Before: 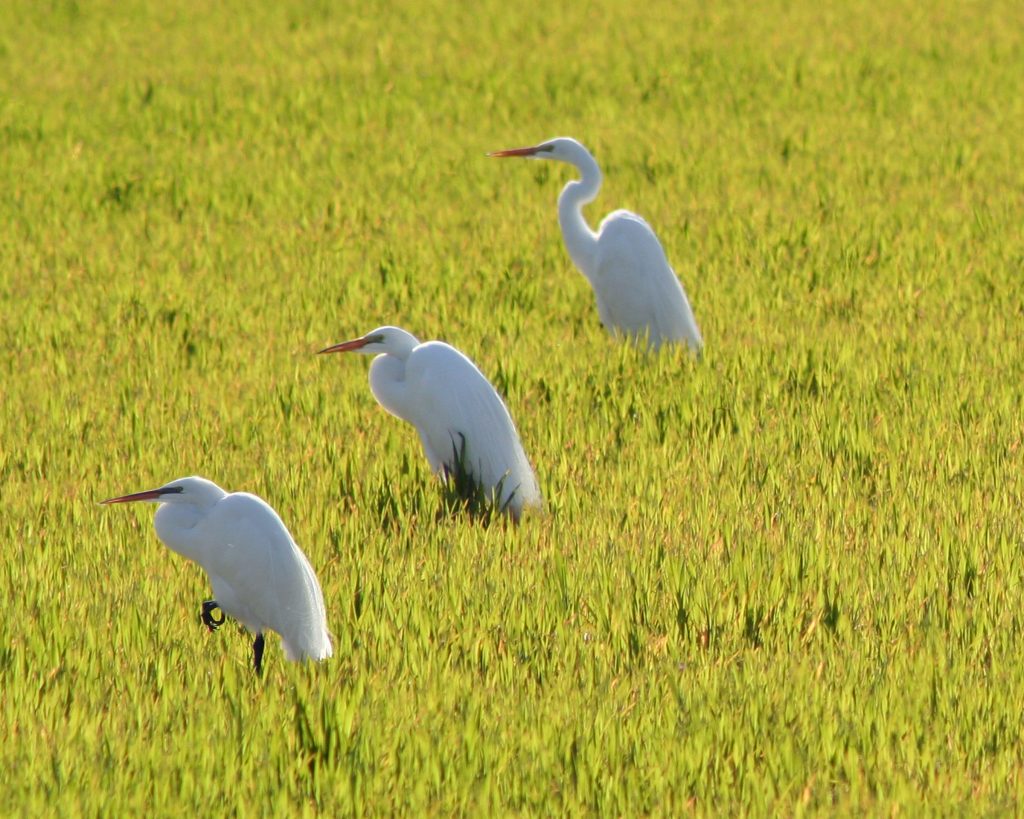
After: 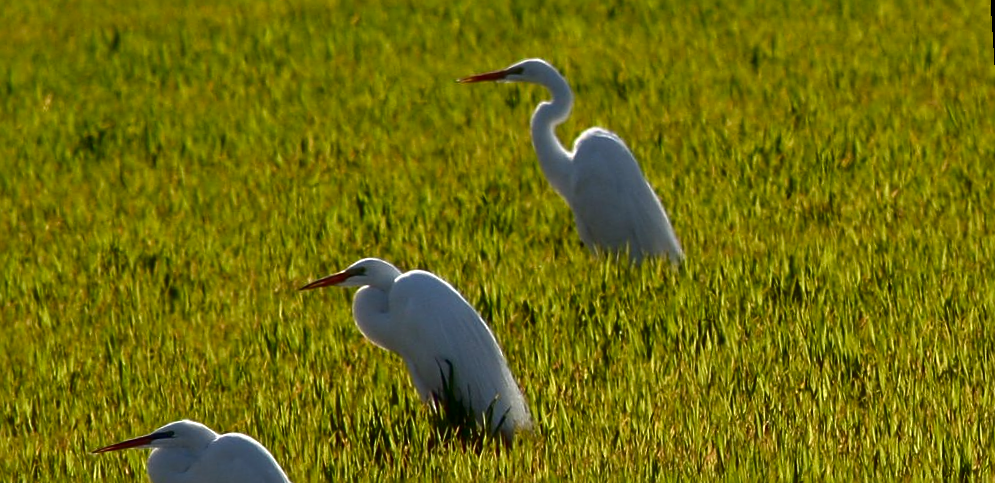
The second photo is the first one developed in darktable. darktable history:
sharpen: on, module defaults
rotate and perspective: rotation -3.52°, crop left 0.036, crop right 0.964, crop top 0.081, crop bottom 0.919
crop and rotate: top 4.848%, bottom 29.503%
contrast brightness saturation: brightness -0.52
